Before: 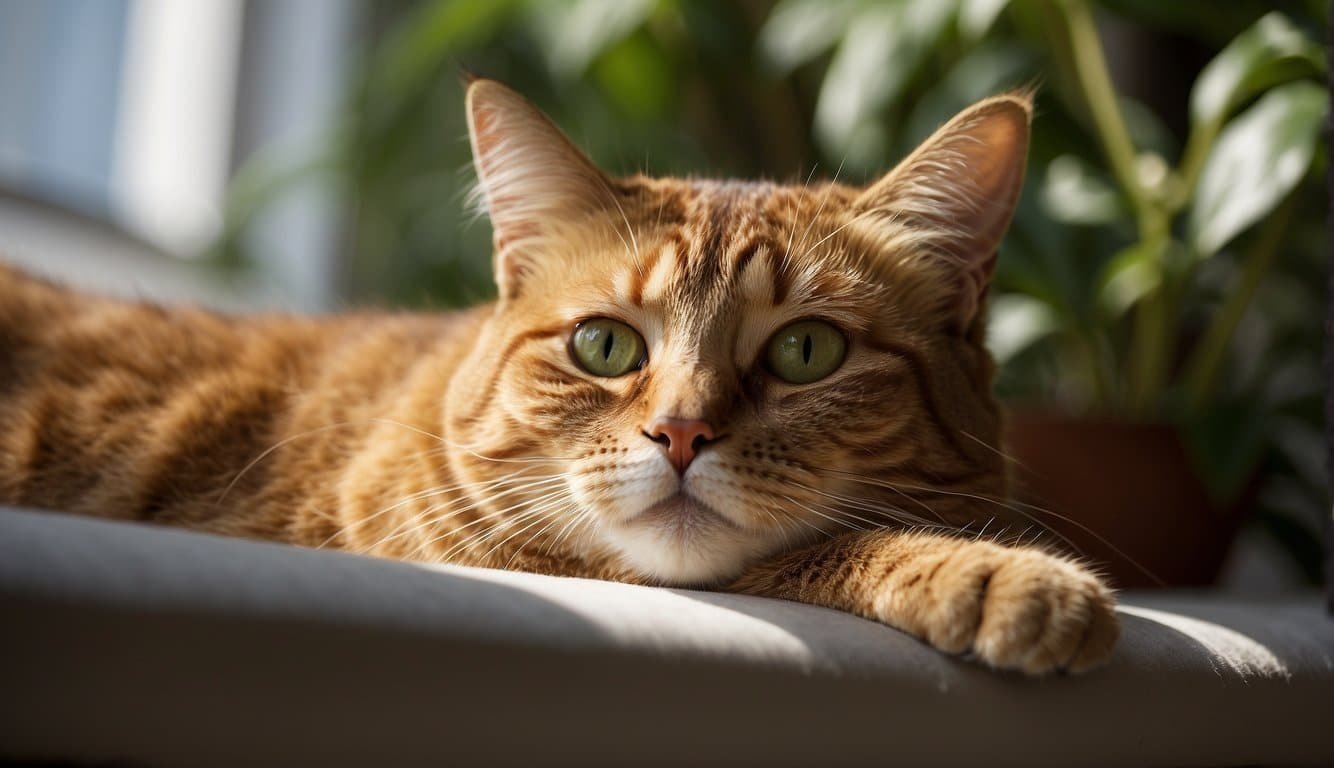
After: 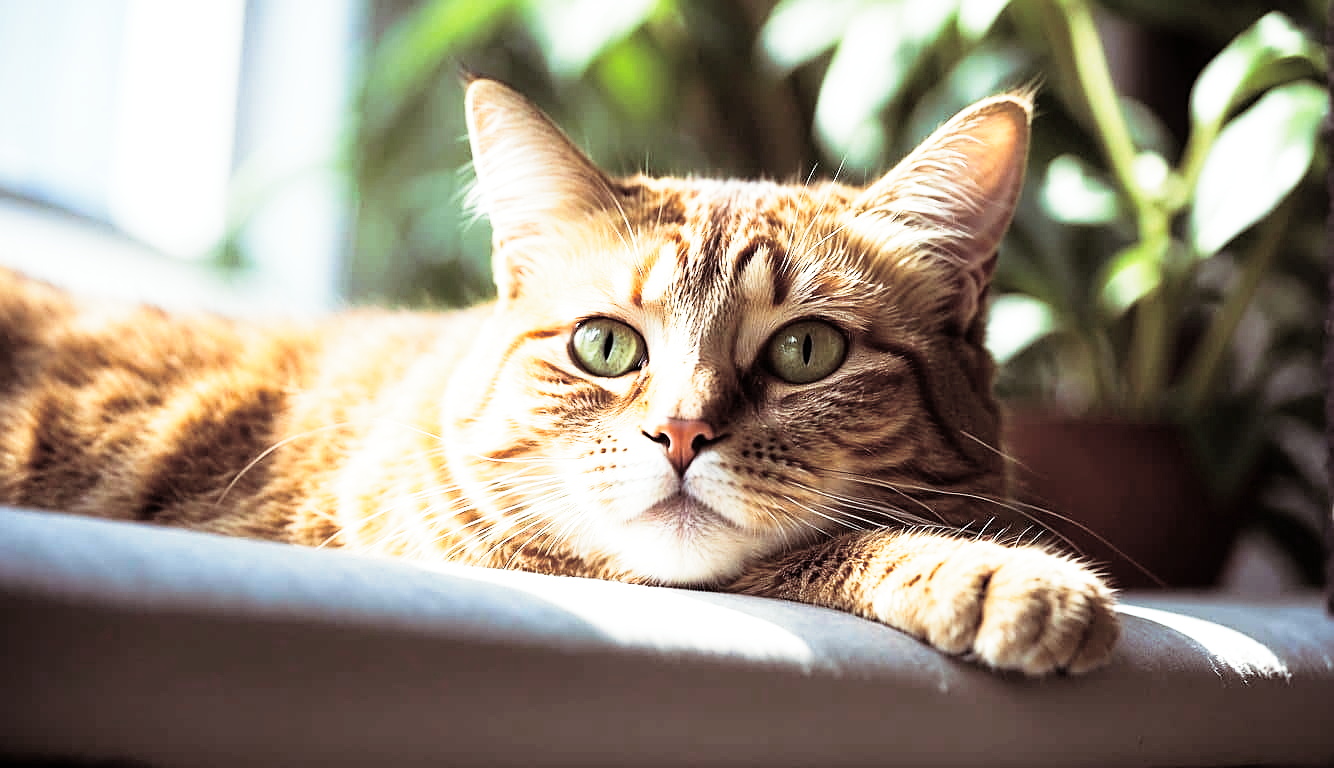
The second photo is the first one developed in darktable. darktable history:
exposure: exposure 0.6 EV, compensate highlight preservation false
sharpen: on, module defaults
base curve: curves: ch0 [(0, 0) (0.012, 0.01) (0.073, 0.168) (0.31, 0.711) (0.645, 0.957) (1, 1)], preserve colors none
split-toning: shadows › saturation 0.24, highlights › hue 54°, highlights › saturation 0.24
shadows and highlights: shadows 0, highlights 40
color calibration: illuminant Planckian (black body), x 0.375, y 0.373, temperature 4117 K
